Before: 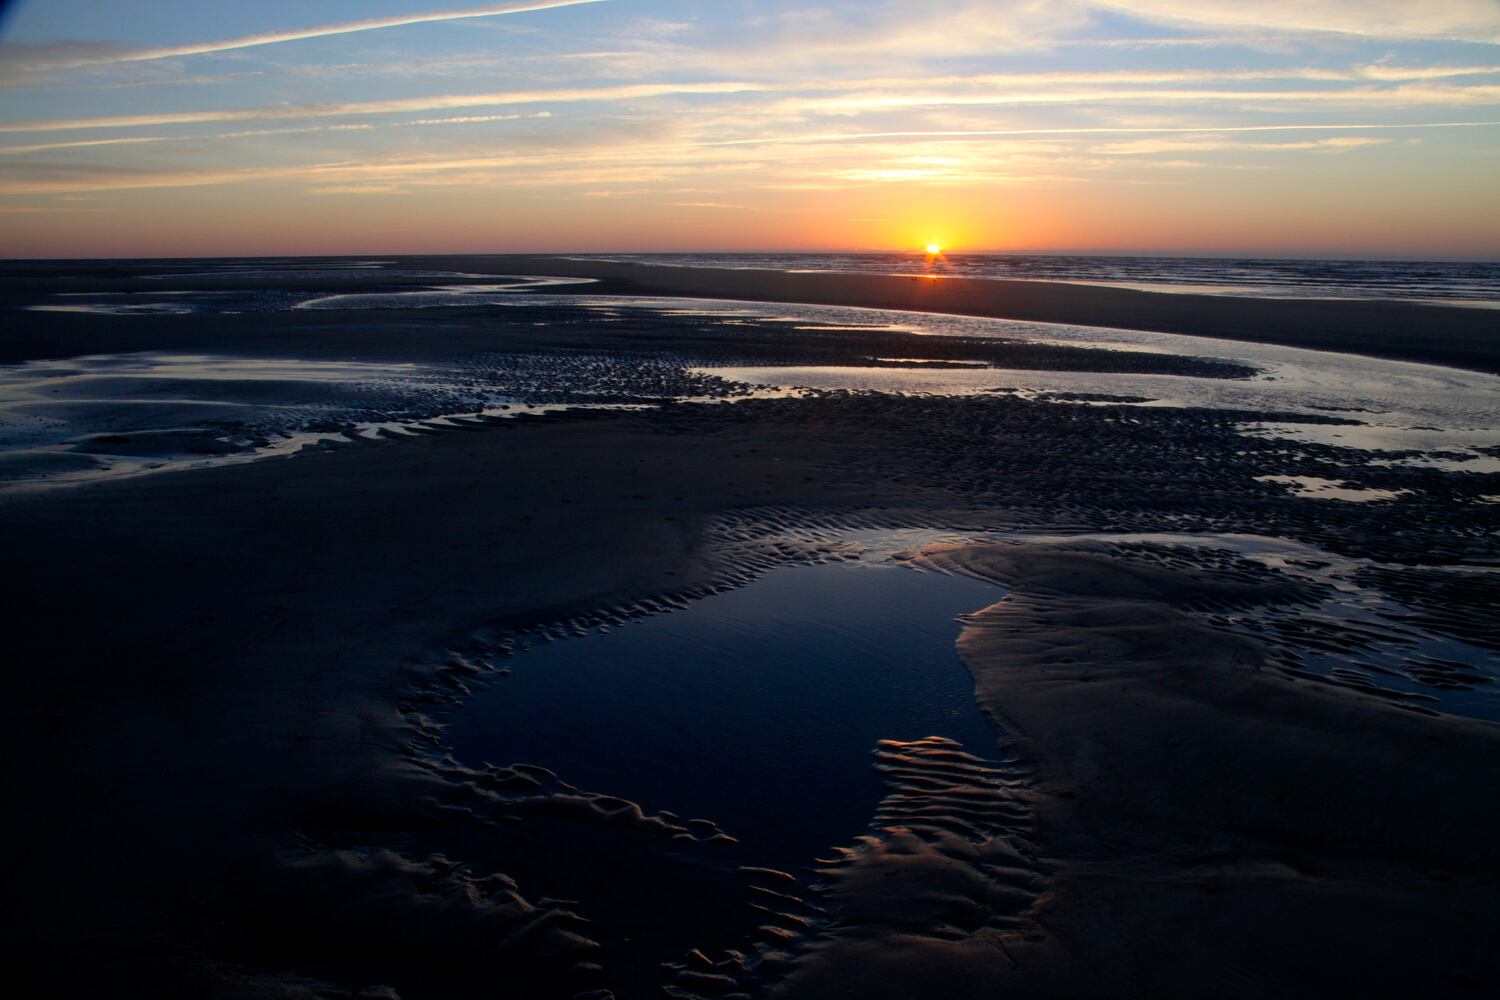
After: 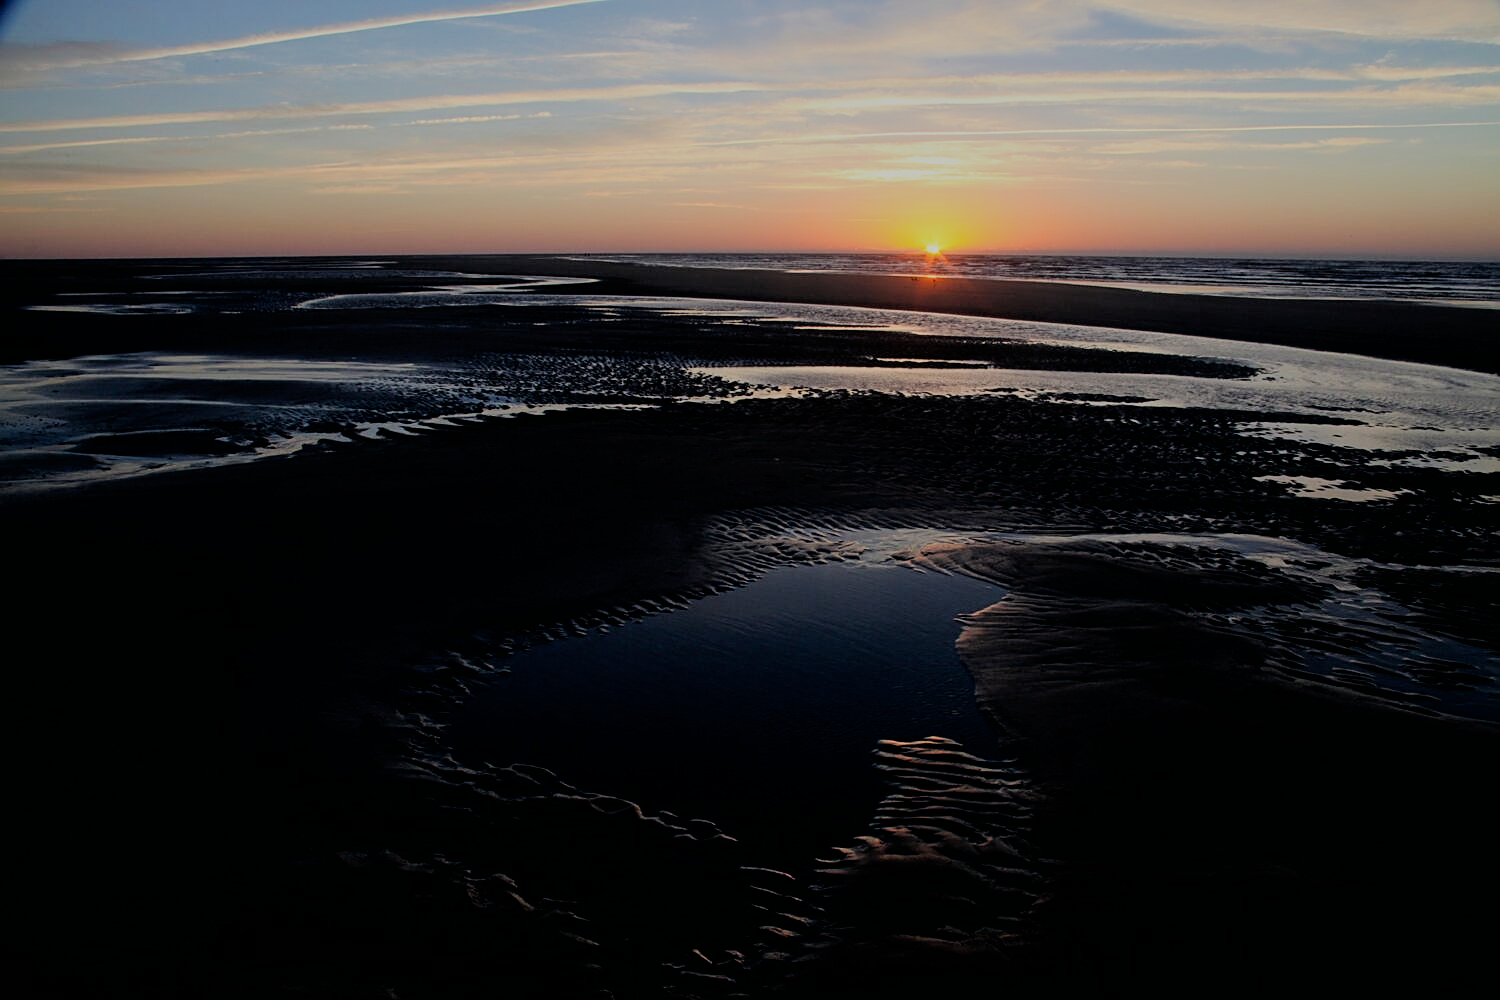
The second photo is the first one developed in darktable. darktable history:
sharpen: on, module defaults
shadows and highlights: shadows 6.05, soften with gaussian
exposure: exposure -0.027 EV, compensate highlight preservation false
filmic rgb: black relative exposure -6.13 EV, white relative exposure 6.98 EV, hardness 2.26, iterations of high-quality reconstruction 0
